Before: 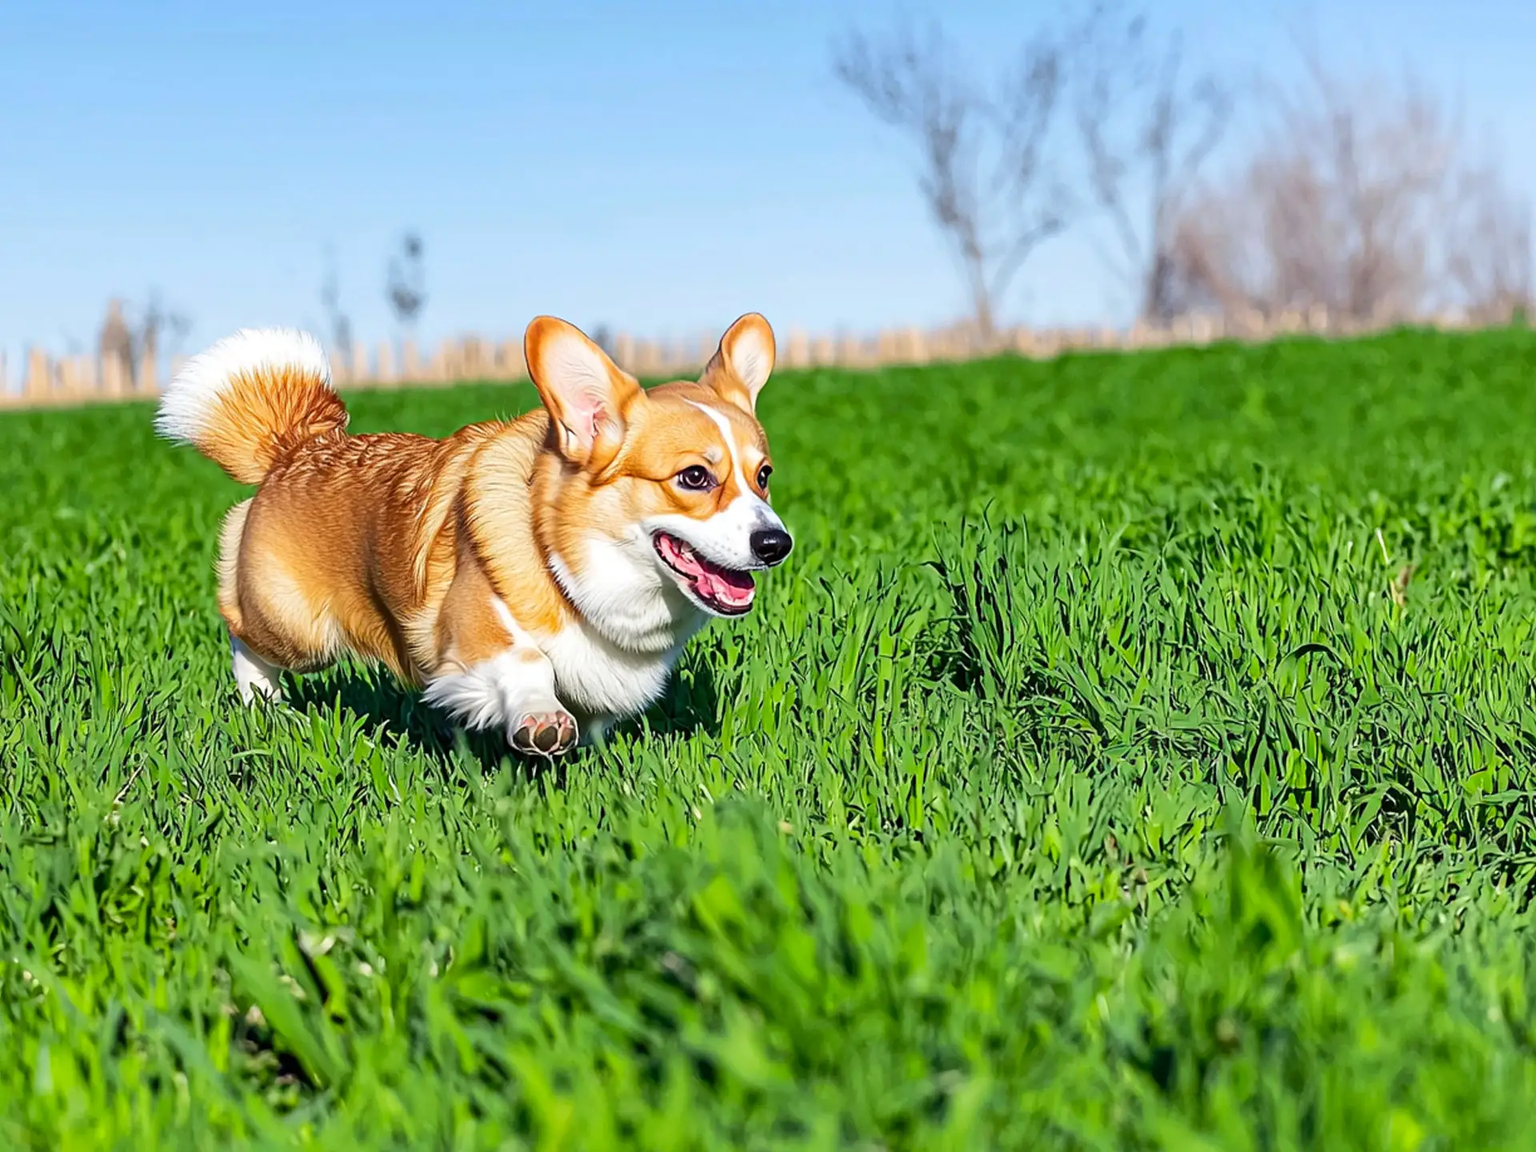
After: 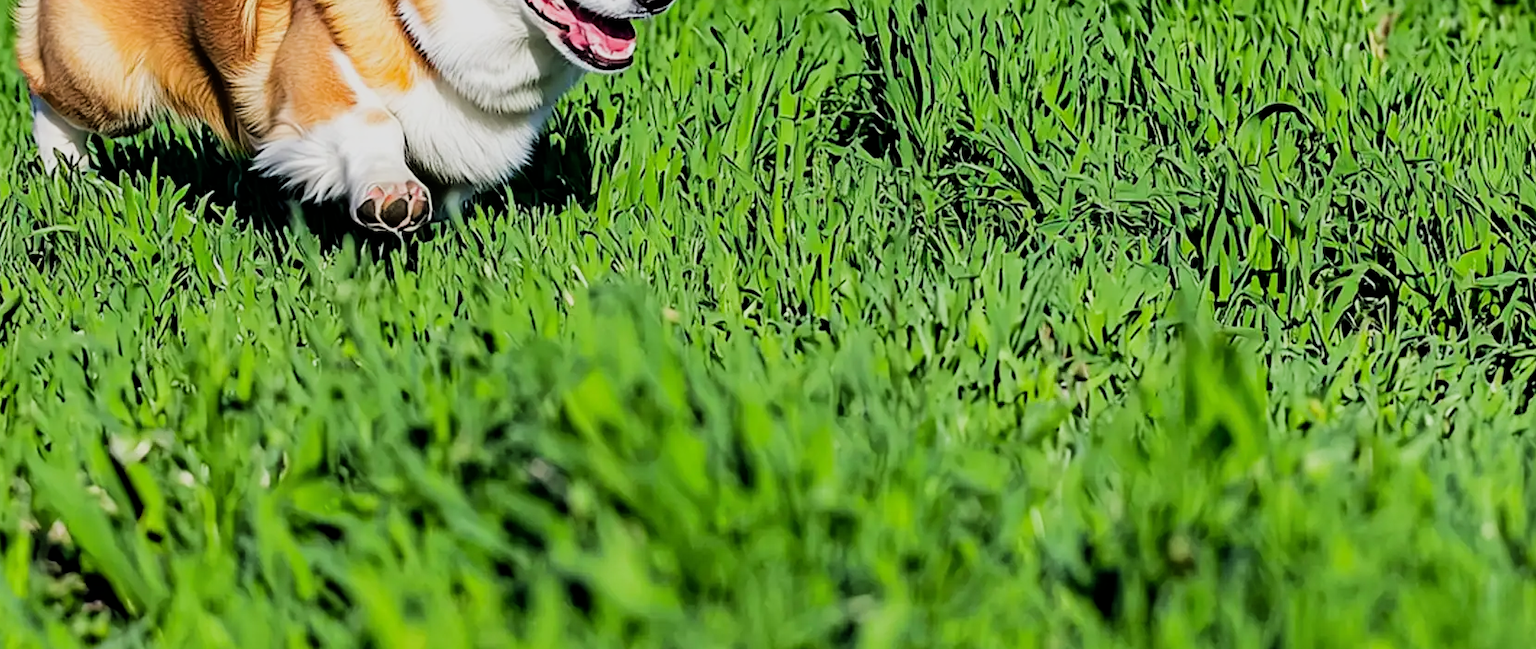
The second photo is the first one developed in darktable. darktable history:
filmic rgb: black relative exposure -5 EV, hardness 2.88, contrast 1.2, highlights saturation mix -30%
crop and rotate: left 13.306%, top 48.129%, bottom 2.928%
